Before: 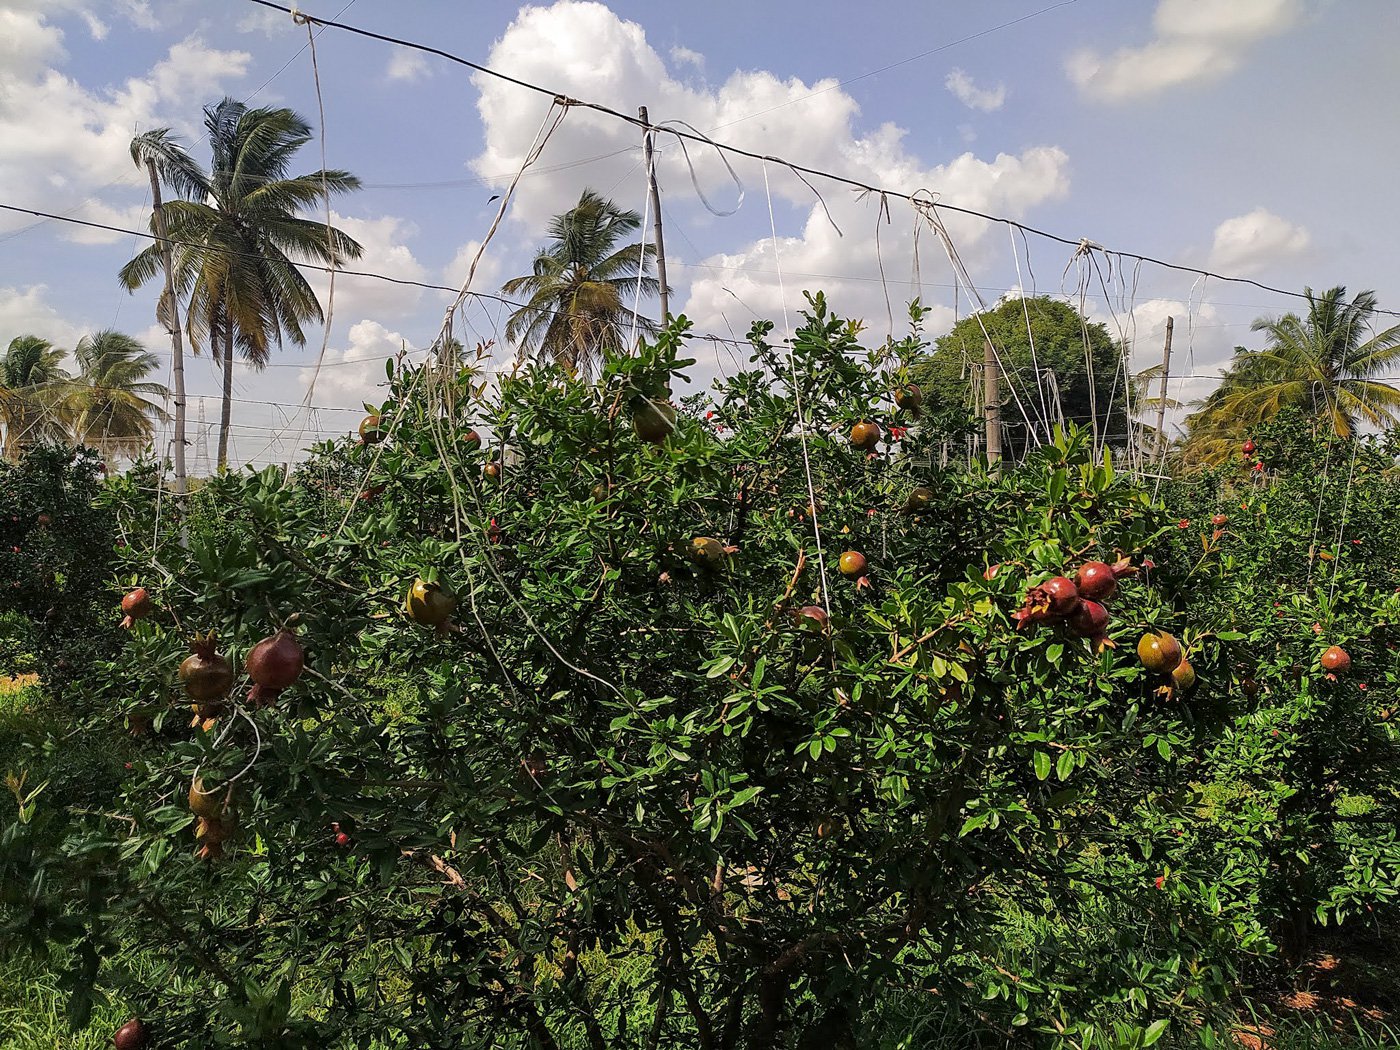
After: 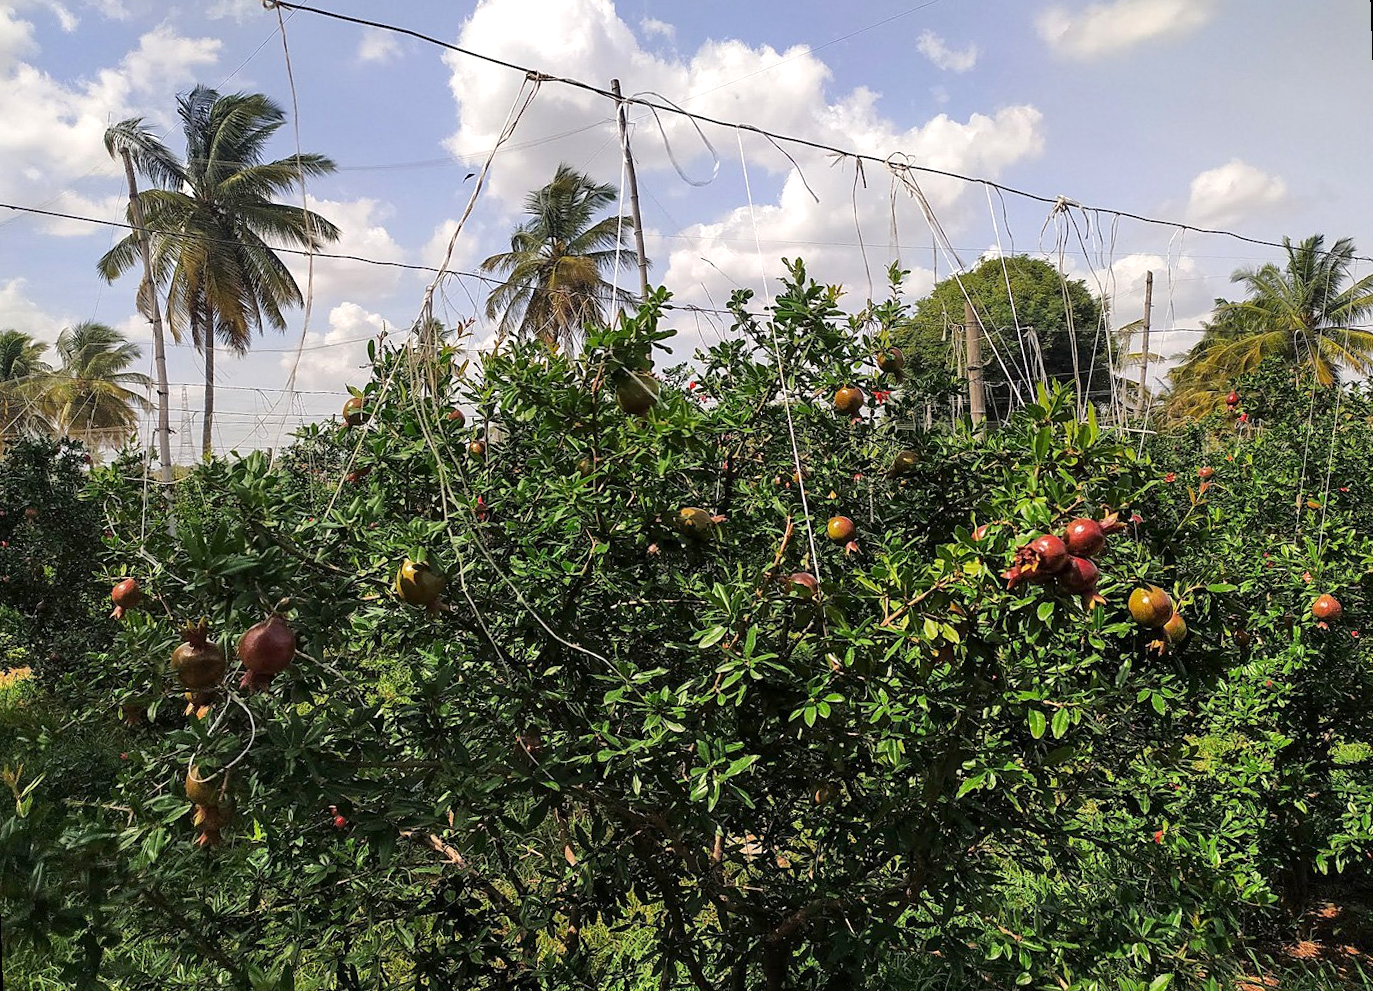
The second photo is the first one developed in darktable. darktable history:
exposure: exposure 0.29 EV, compensate highlight preservation false
rotate and perspective: rotation -2°, crop left 0.022, crop right 0.978, crop top 0.049, crop bottom 0.951
